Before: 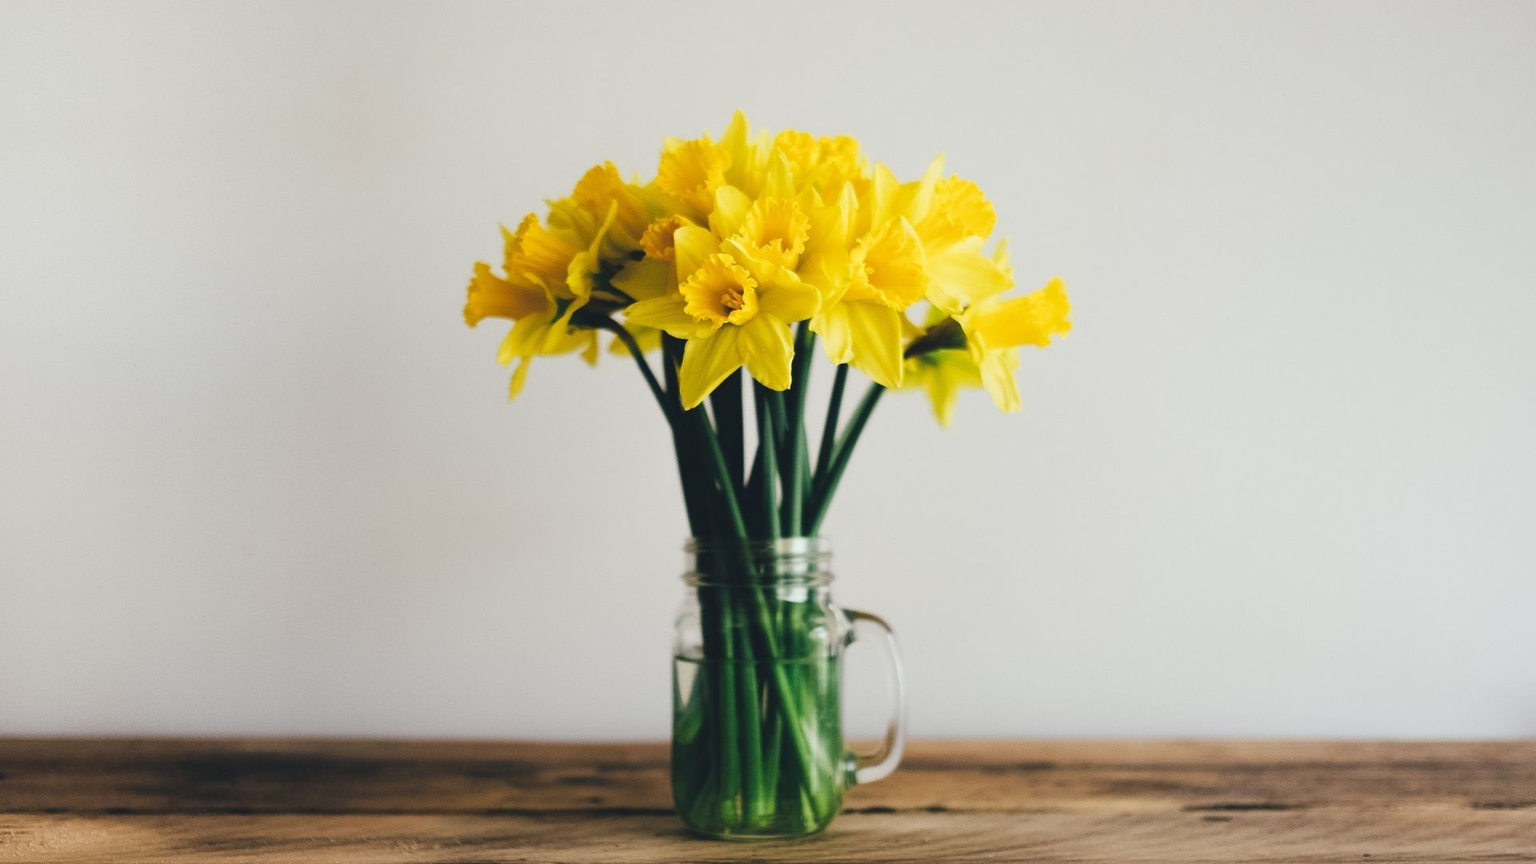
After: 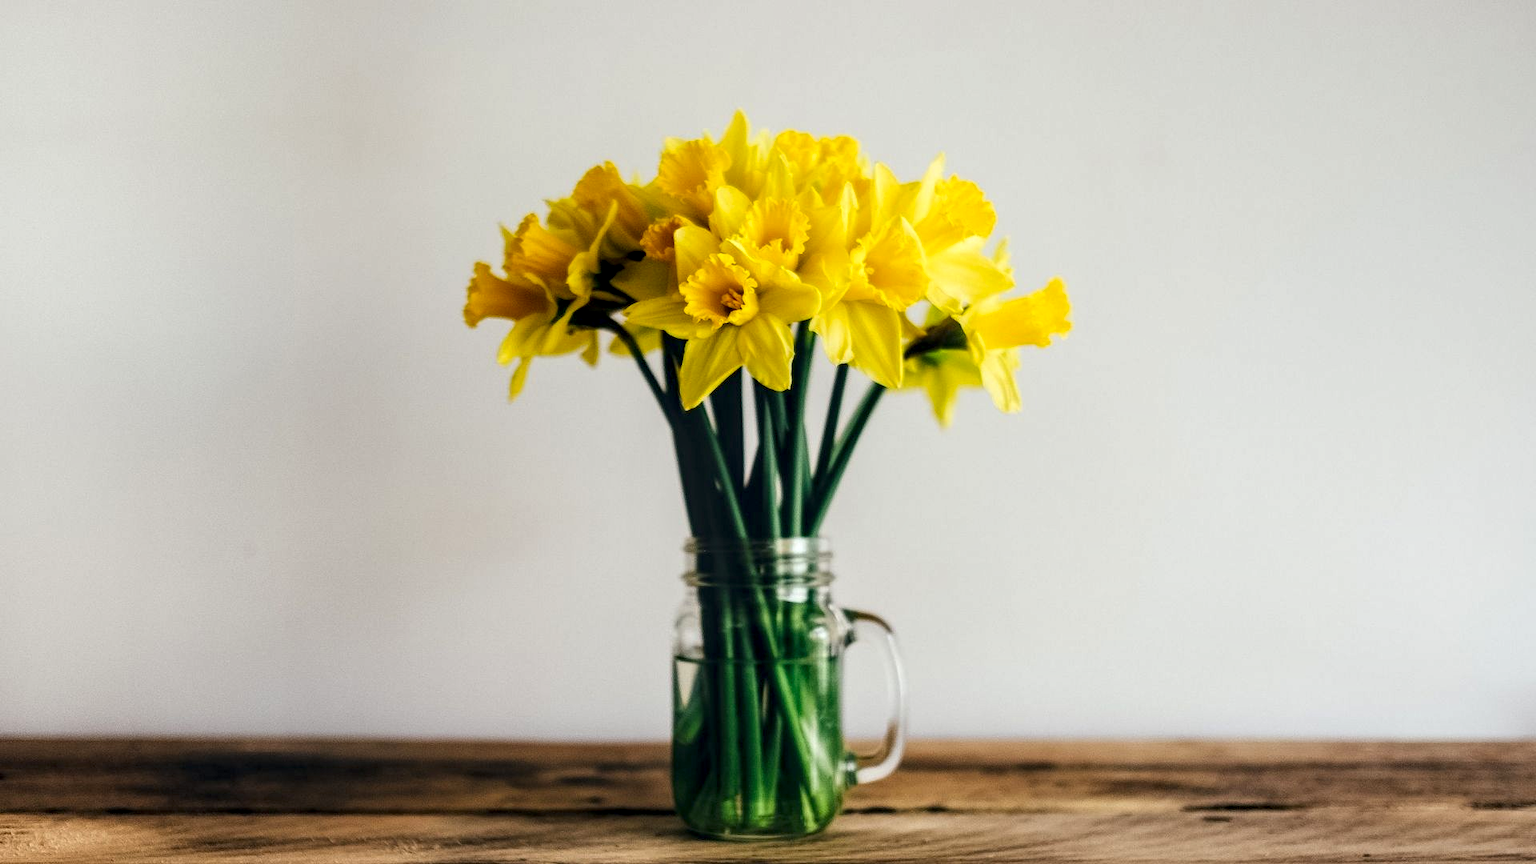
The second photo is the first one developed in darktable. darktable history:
base curve: preserve colors none
contrast brightness saturation: contrast 0.04, saturation 0.16
local contrast: detail 160%
